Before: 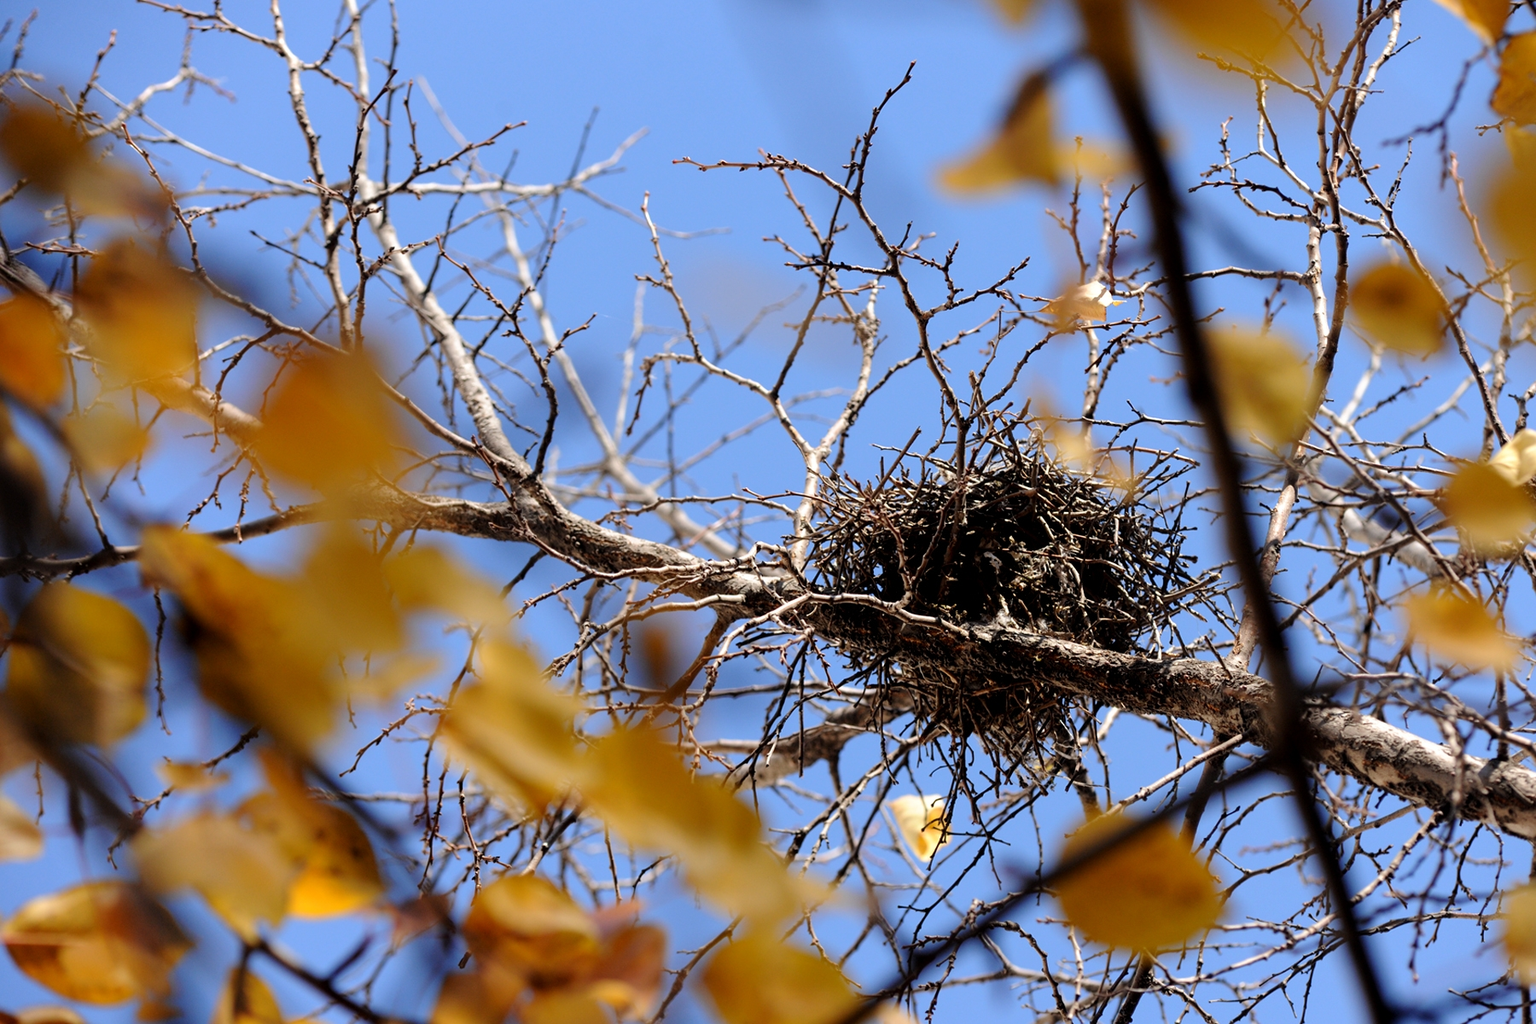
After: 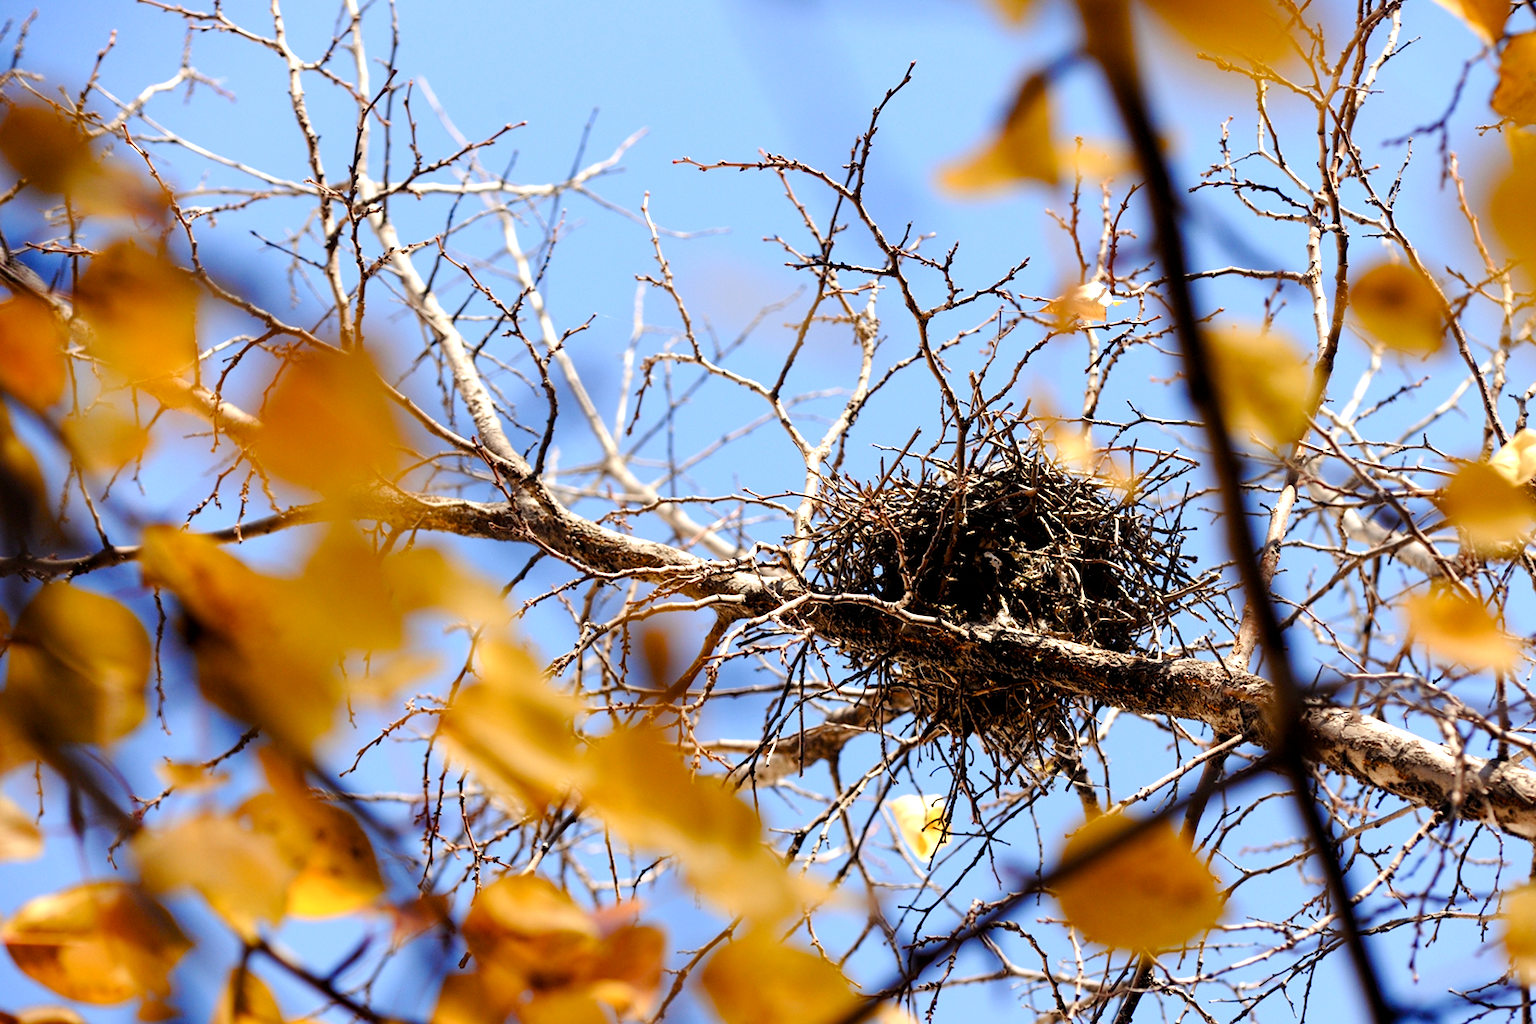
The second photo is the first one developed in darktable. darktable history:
color balance rgb: shadows lift › chroma 2.043%, shadows lift › hue 51.44°, highlights gain › chroma 3.08%, highlights gain › hue 75.88°, perceptual saturation grading › global saturation 20%, perceptual saturation grading › highlights -25.083%, perceptual saturation grading › shadows 49.672%
exposure: exposure 0.668 EV, compensate highlight preservation false
